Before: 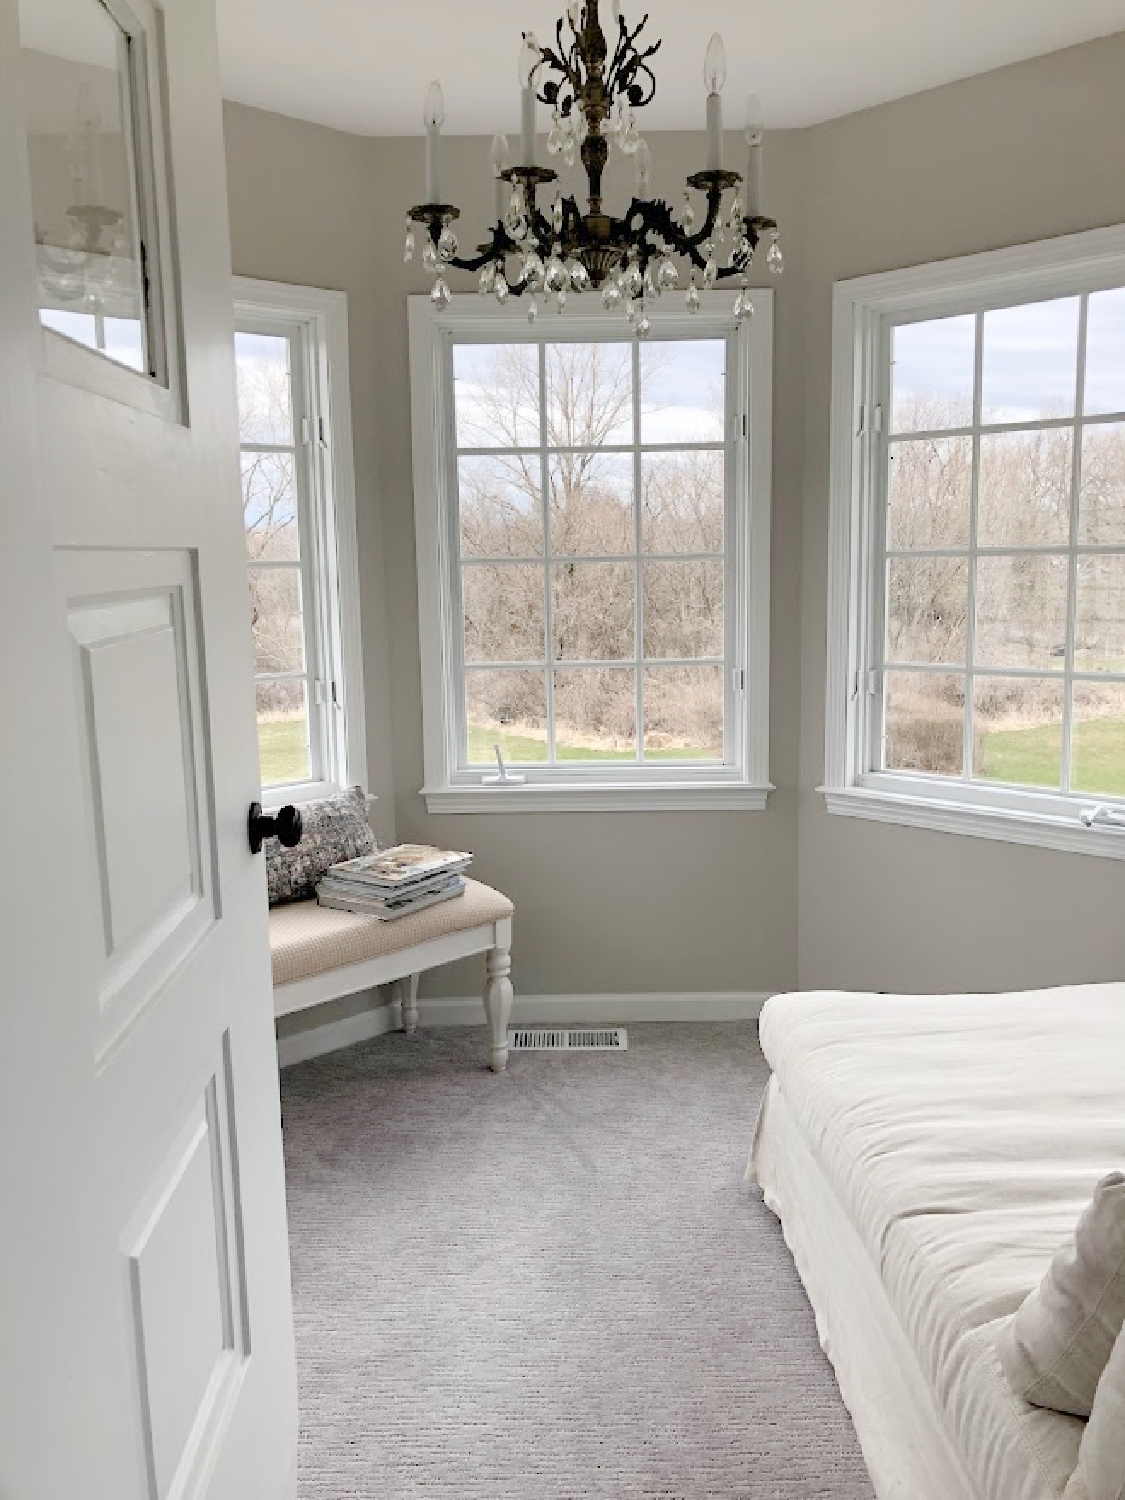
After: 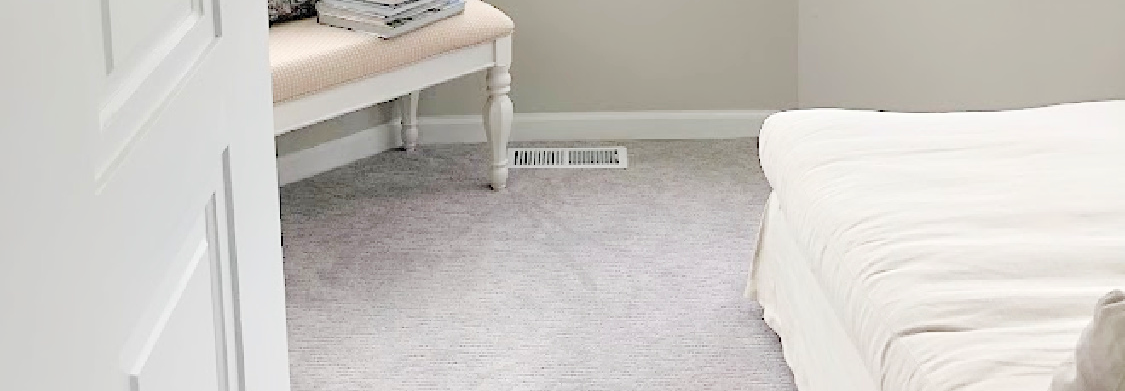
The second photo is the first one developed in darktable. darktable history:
crop and rotate: top 58.803%, bottom 15.12%
contrast brightness saturation: contrast 0.096, brightness 0.308, saturation 0.135
sharpen: amount 0.212
